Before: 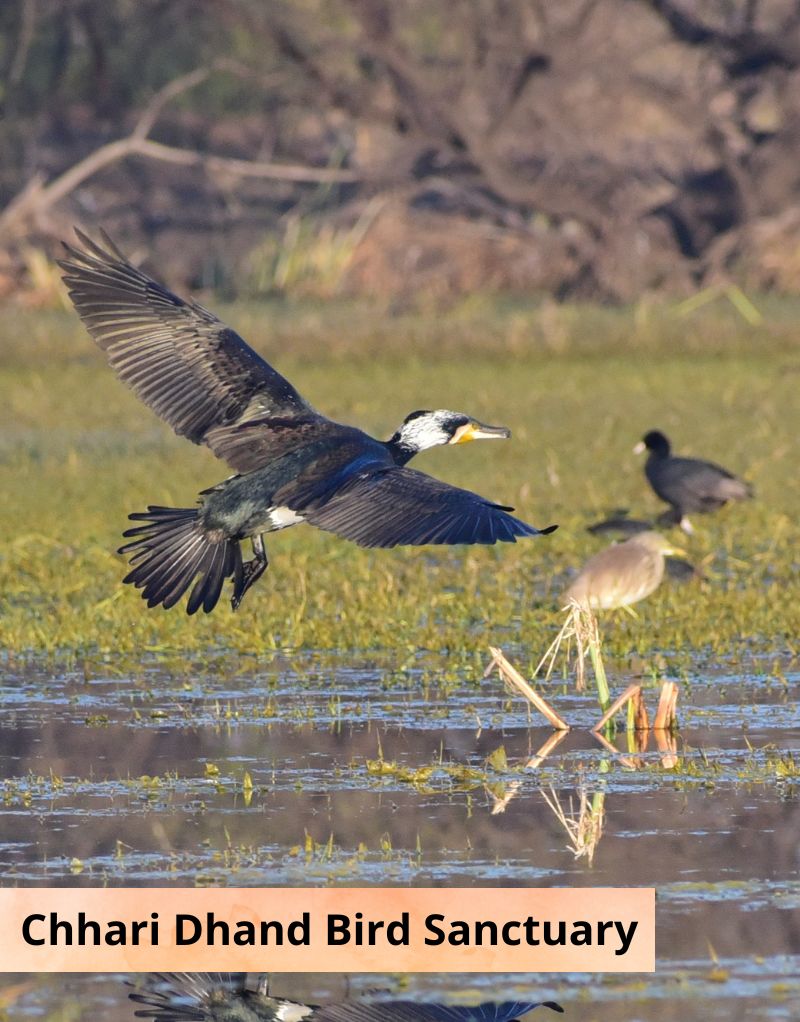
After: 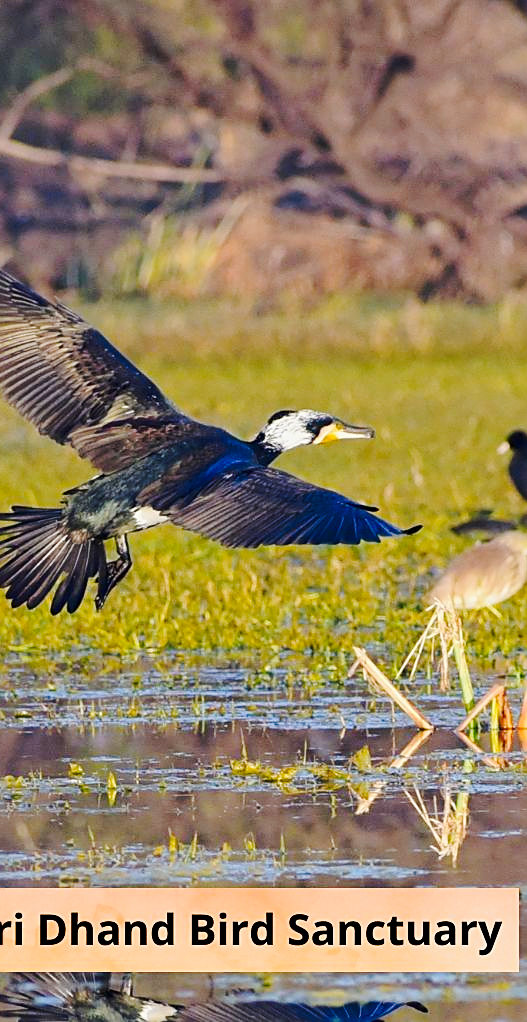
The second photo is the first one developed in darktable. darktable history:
tone curve: curves: ch0 [(0.017, 0) (0.107, 0.071) (0.295, 0.264) (0.447, 0.507) (0.54, 0.618) (0.733, 0.791) (0.879, 0.898) (1, 0.97)]; ch1 [(0, 0) (0.393, 0.415) (0.447, 0.448) (0.485, 0.497) (0.523, 0.515) (0.544, 0.55) (0.59, 0.609) (0.686, 0.686) (1, 1)]; ch2 [(0, 0) (0.369, 0.388) (0.449, 0.431) (0.499, 0.5) (0.521, 0.505) (0.53, 0.538) (0.579, 0.601) (0.669, 0.733) (1, 1)], preserve colors none
crop: left 17.041%, right 16.962%
sharpen: on, module defaults
contrast brightness saturation: brightness -0.025, saturation 0.341
